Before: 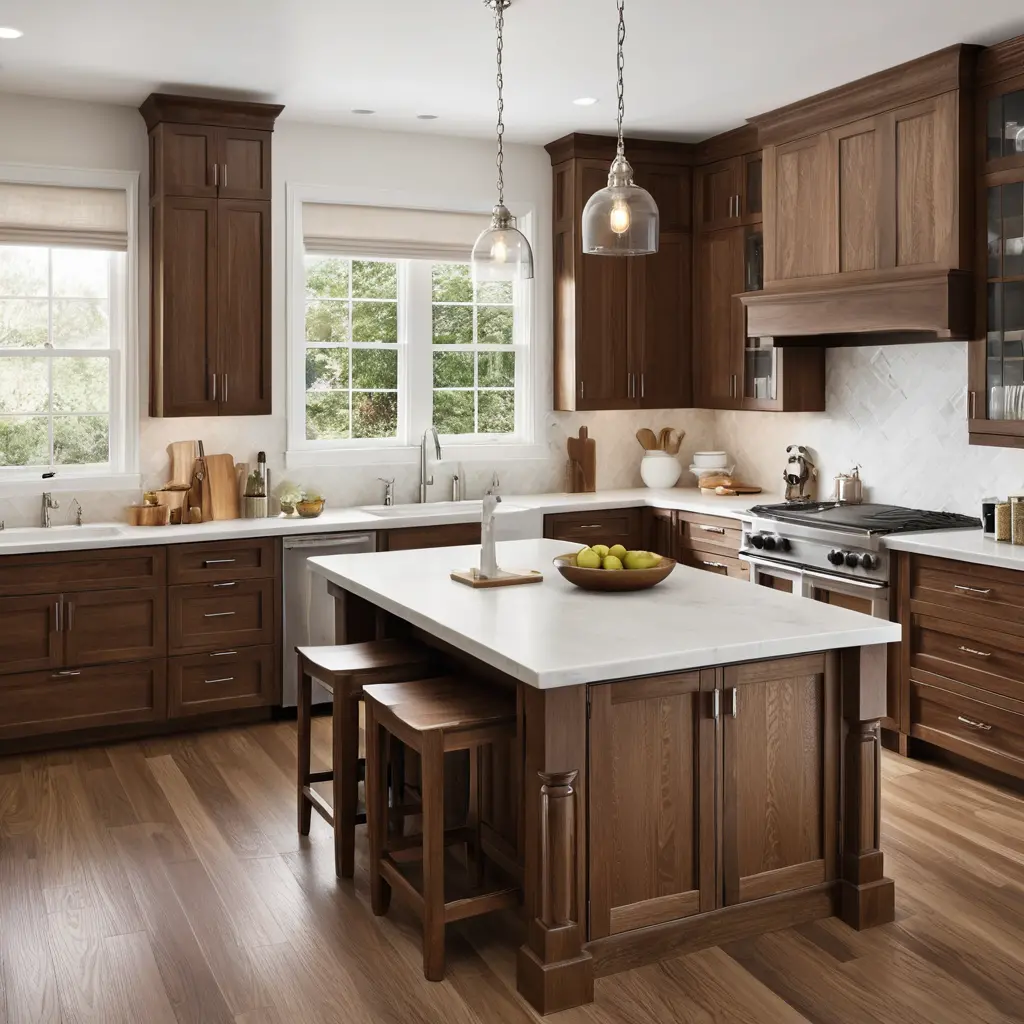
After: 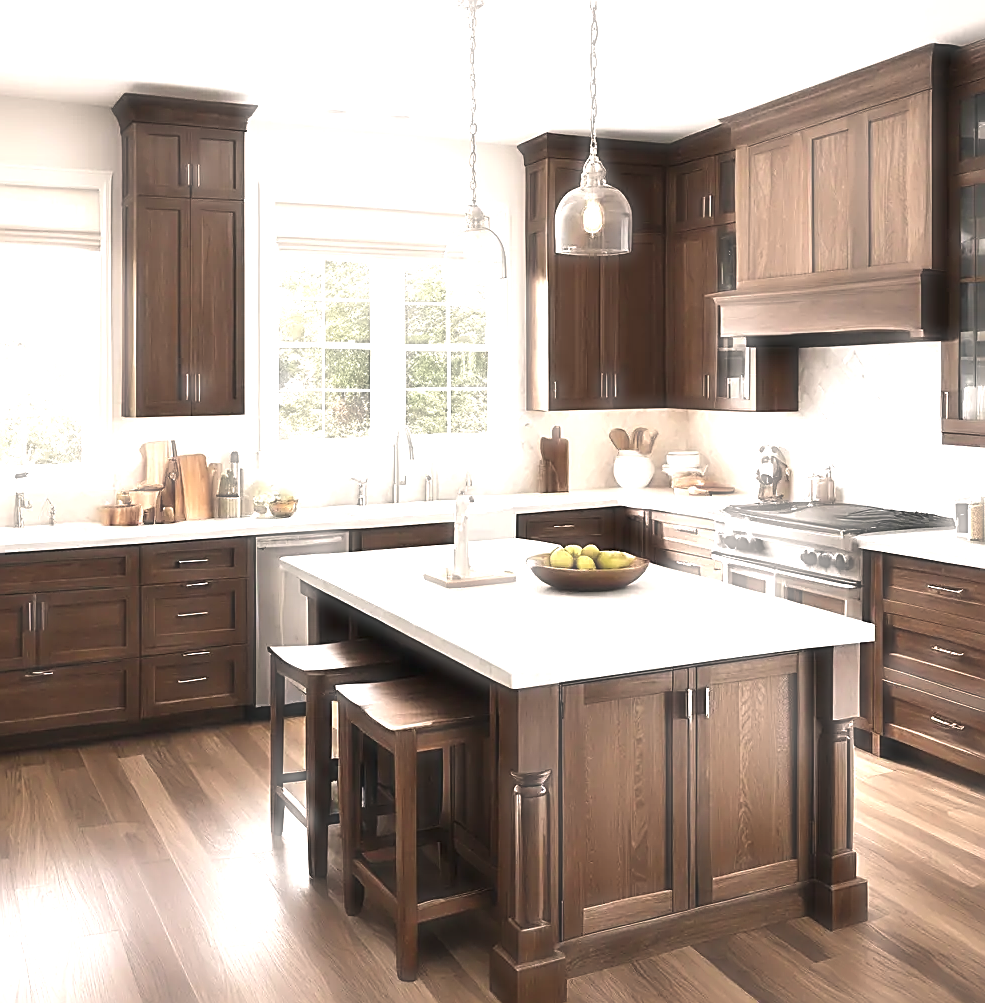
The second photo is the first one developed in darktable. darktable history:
exposure: exposure 0.504 EV, compensate highlight preservation false
tone equalizer: edges refinement/feathering 500, mask exposure compensation -1.57 EV, preserve details no
sharpen: amount 0.902
crop and rotate: left 2.678%, right 1.045%, bottom 1.957%
haze removal: strength -0.892, distance 0.225, adaptive false
color balance rgb: shadows lift › chroma 1.037%, shadows lift › hue 241.65°, highlights gain › chroma 1.341%, highlights gain › hue 55.04°, perceptual saturation grading › global saturation -0.032%, perceptual brilliance grading › highlights 9.862%, perceptual brilliance grading › mid-tones 5.25%, global vibrance 14.686%
